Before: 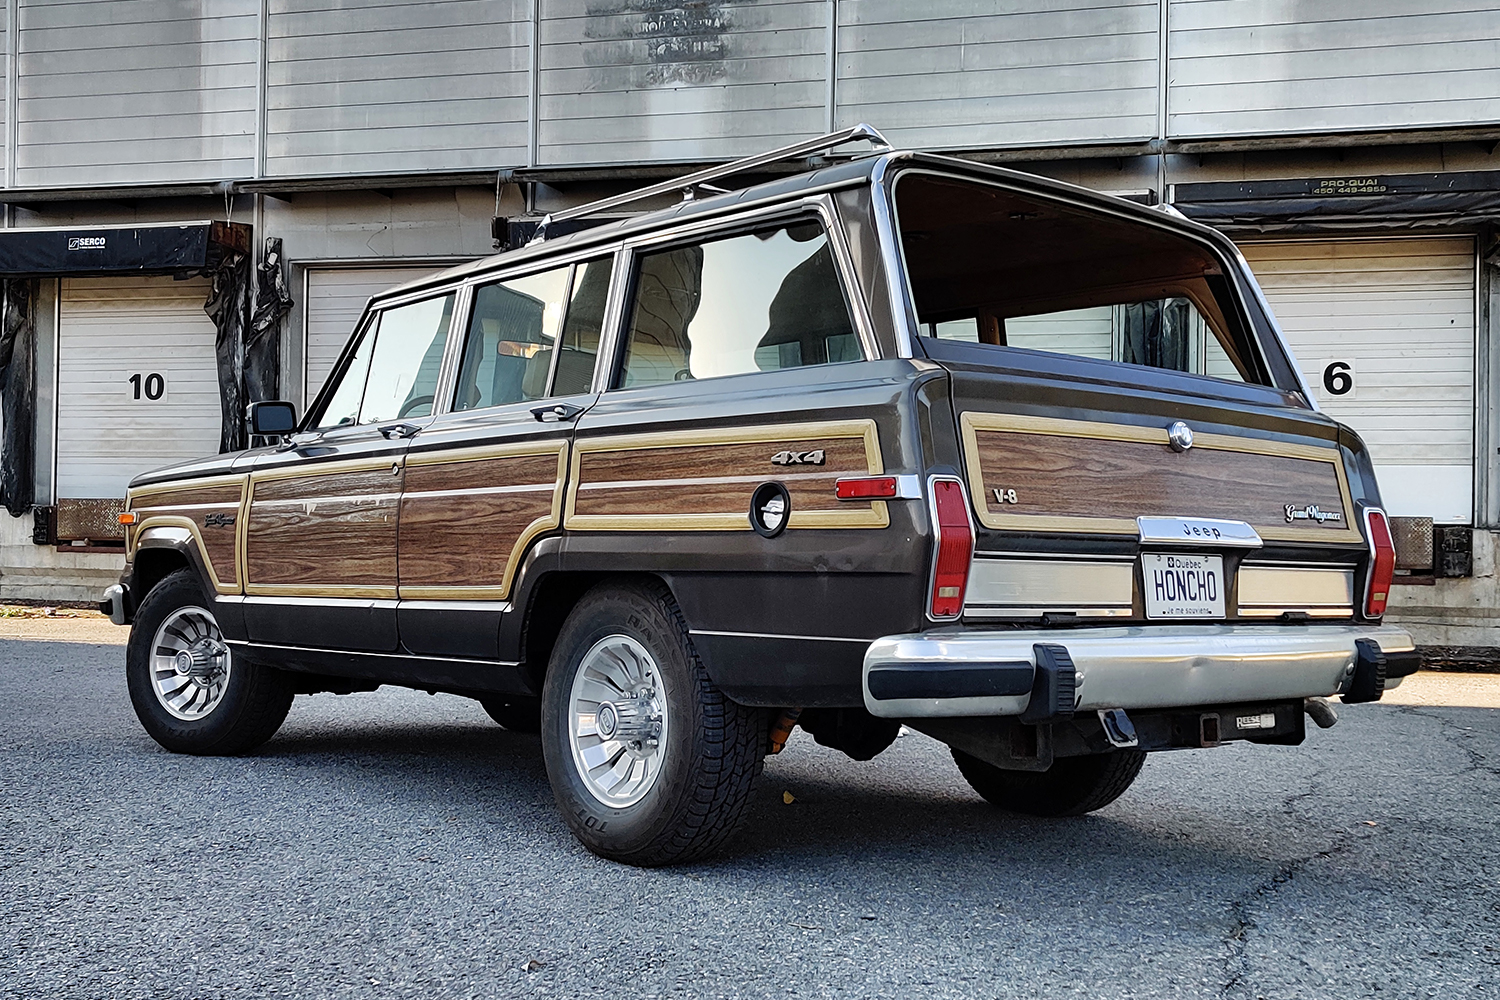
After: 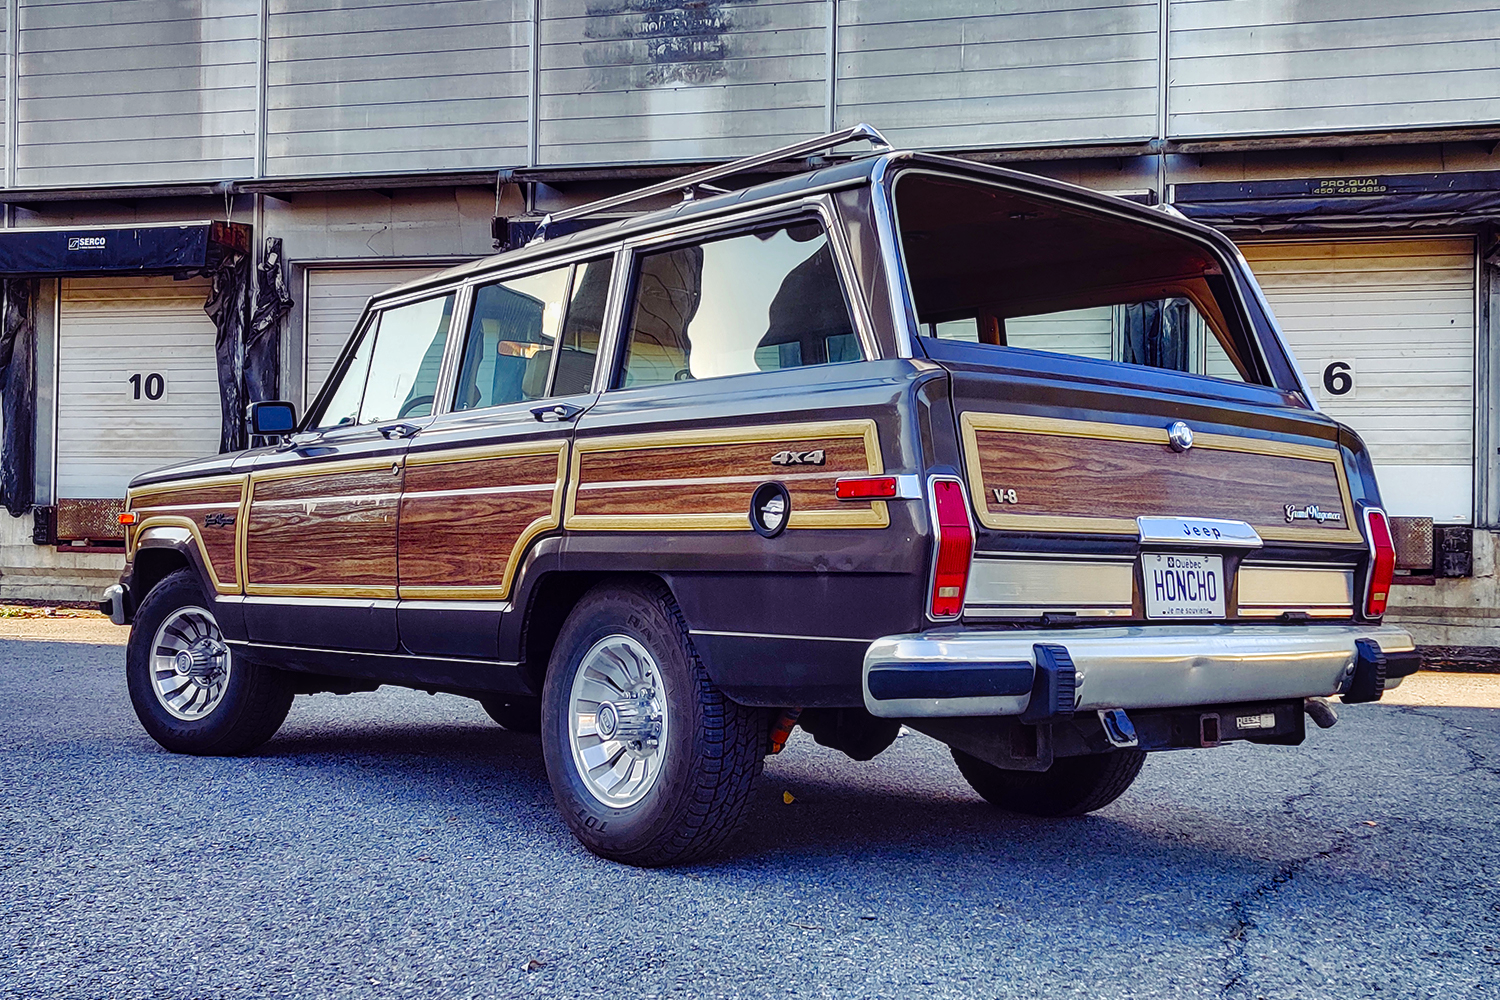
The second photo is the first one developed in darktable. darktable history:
color balance rgb: shadows lift › luminance -21.768%, shadows lift › chroma 8.782%, shadows lift › hue 282.89°, global offset › luminance 0.282%, perceptual saturation grading › global saturation 20%, perceptual saturation grading › highlights -49.046%, perceptual saturation grading › shadows 26.054%, global vibrance 20%
contrast brightness saturation: saturation 0.481
local contrast: on, module defaults
